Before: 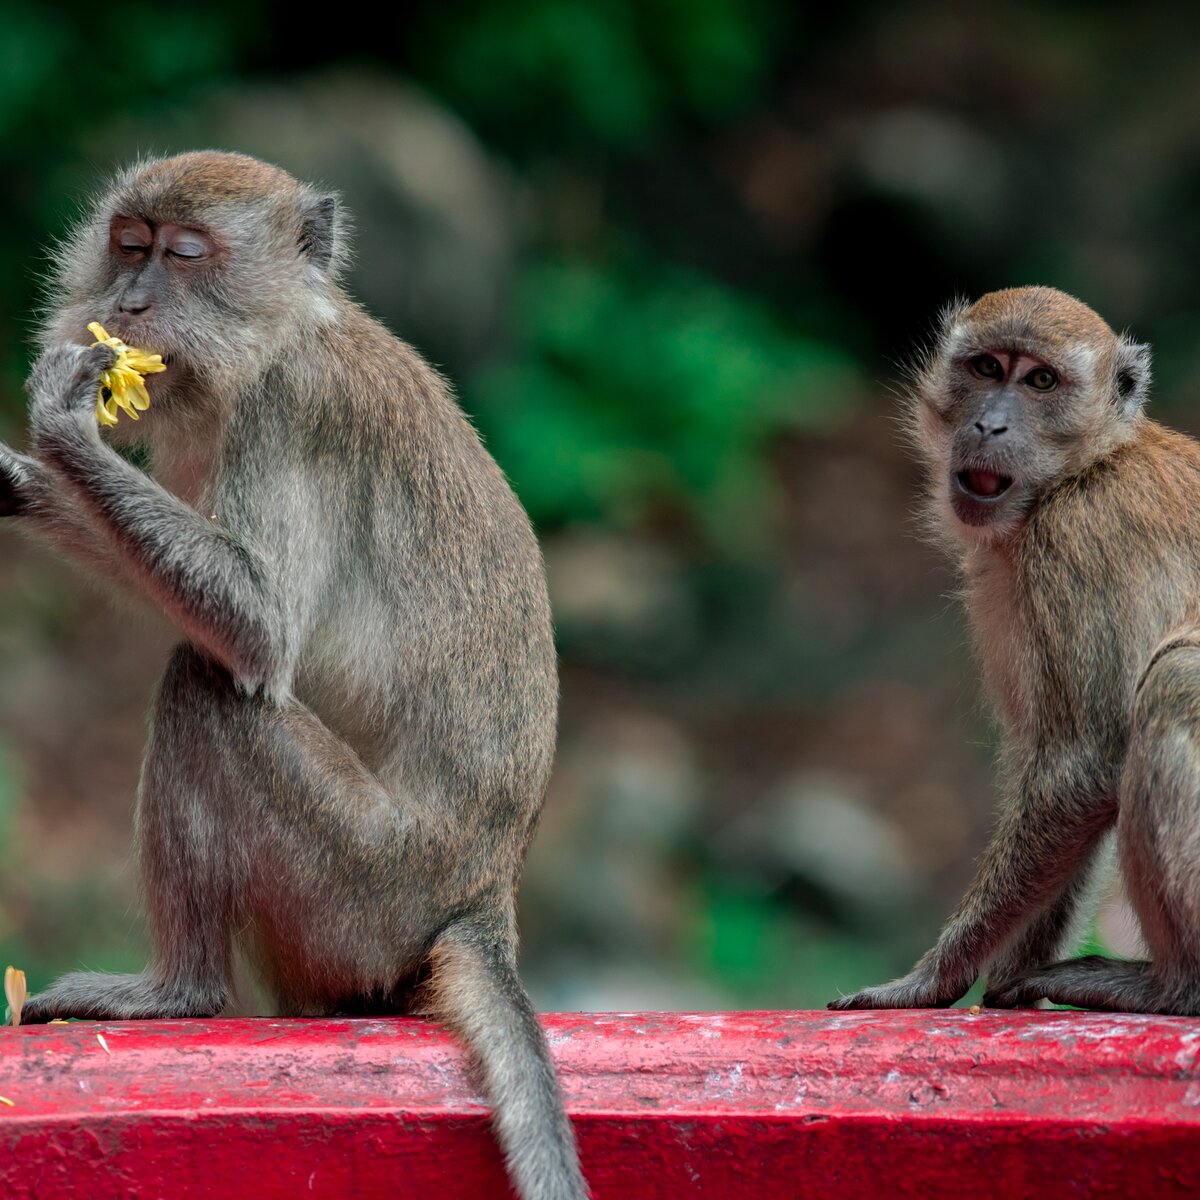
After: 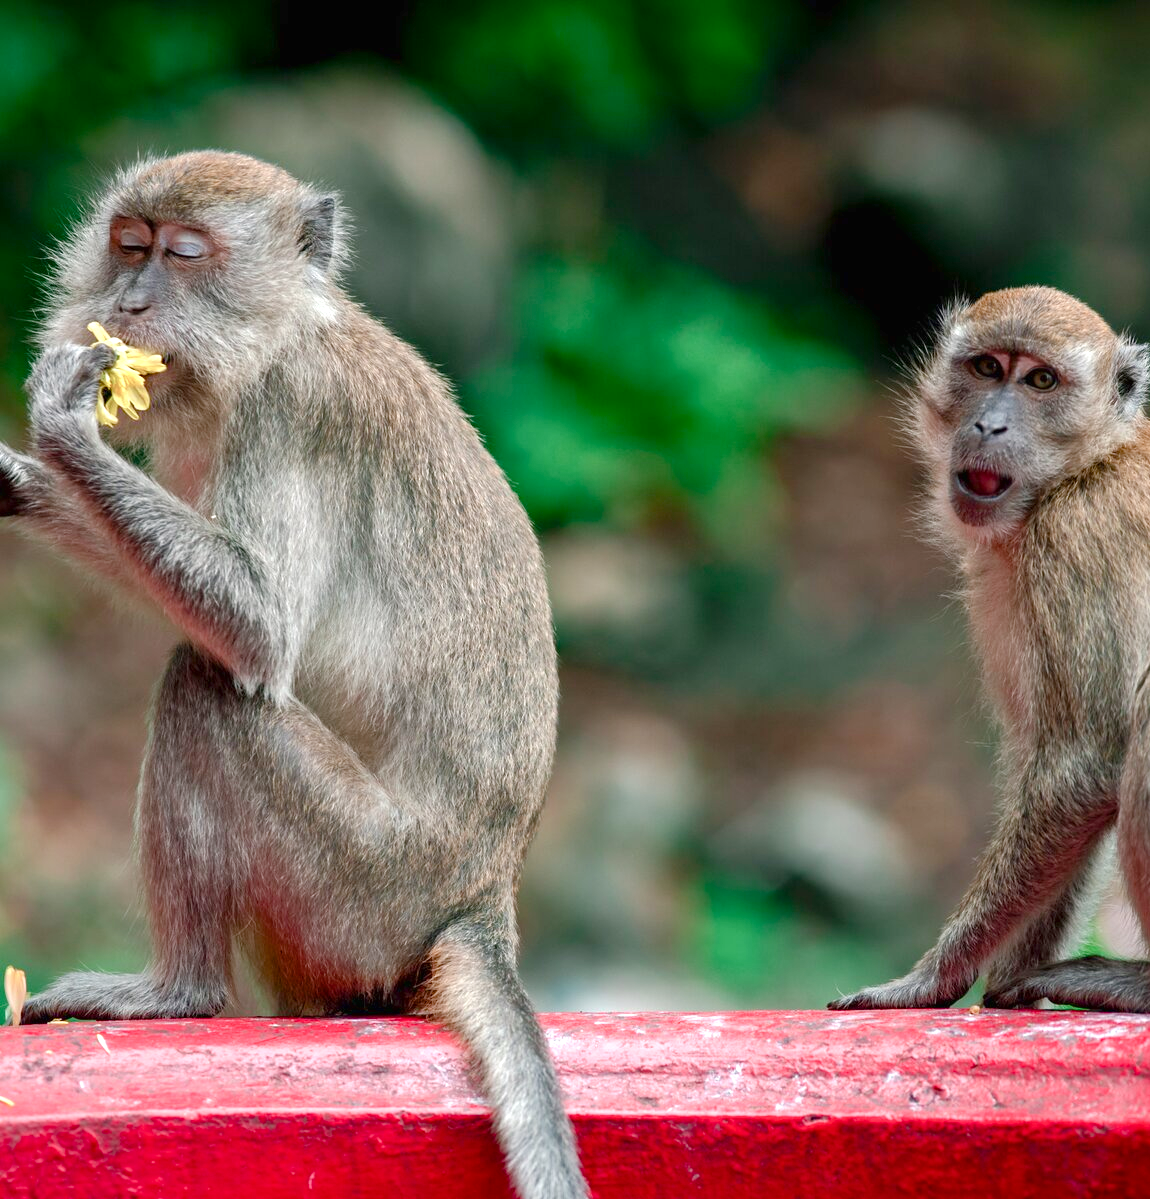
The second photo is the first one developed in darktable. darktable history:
crop: right 4.126%, bottom 0.031%
color balance rgb: shadows lift › chroma 1%, shadows lift › hue 113°, highlights gain › chroma 0.2%, highlights gain › hue 333°, perceptual saturation grading › global saturation 20%, perceptual saturation grading › highlights -50%, perceptual saturation grading › shadows 25%, contrast -10%
exposure: black level correction 0, exposure 1 EV, compensate exposure bias true, compensate highlight preservation false
